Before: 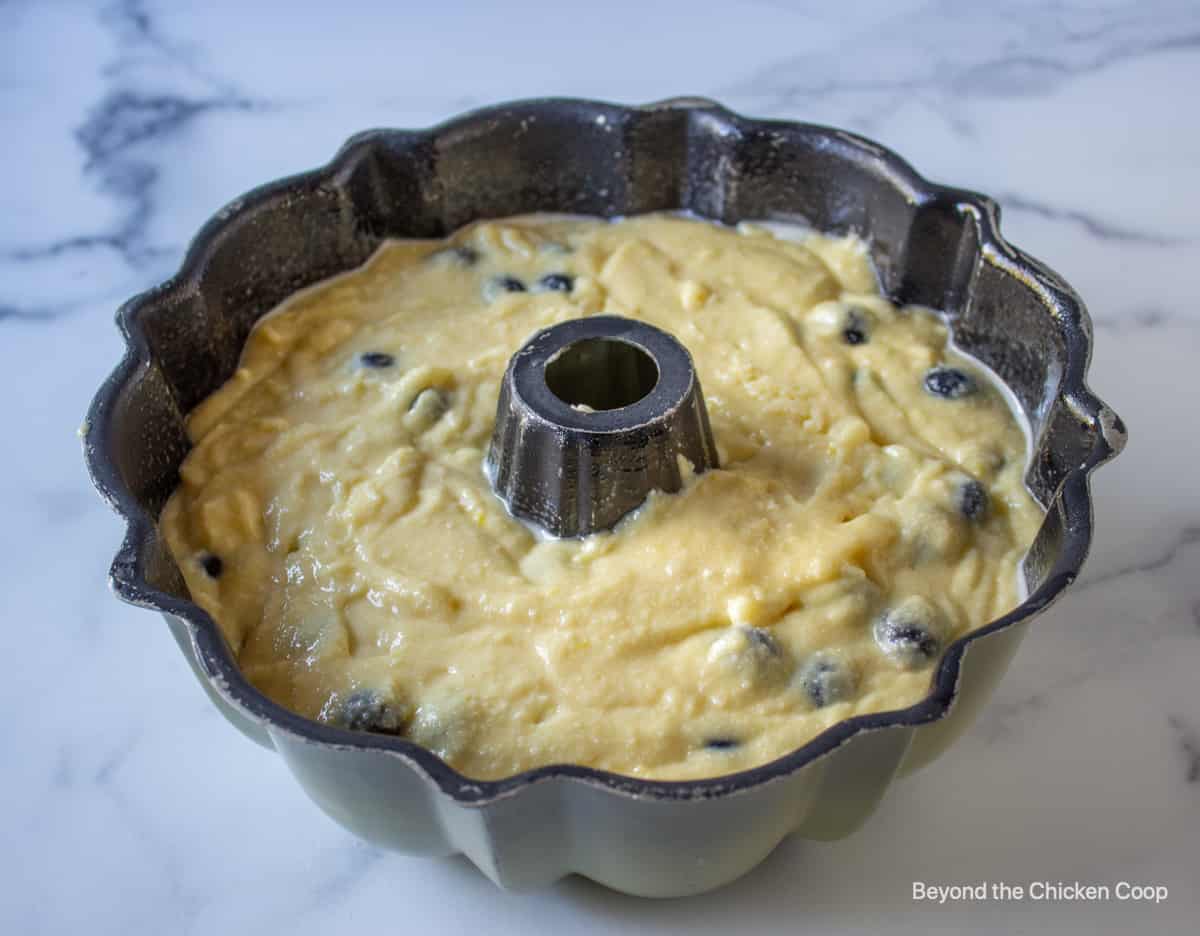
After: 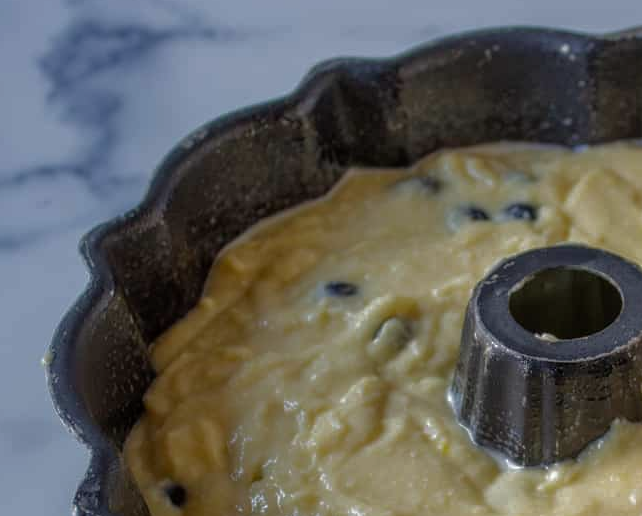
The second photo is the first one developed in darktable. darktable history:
base curve: curves: ch0 [(0, 0) (0.841, 0.609) (1, 1)]
crop and rotate: left 3.069%, top 7.668%, right 43.363%, bottom 37.144%
